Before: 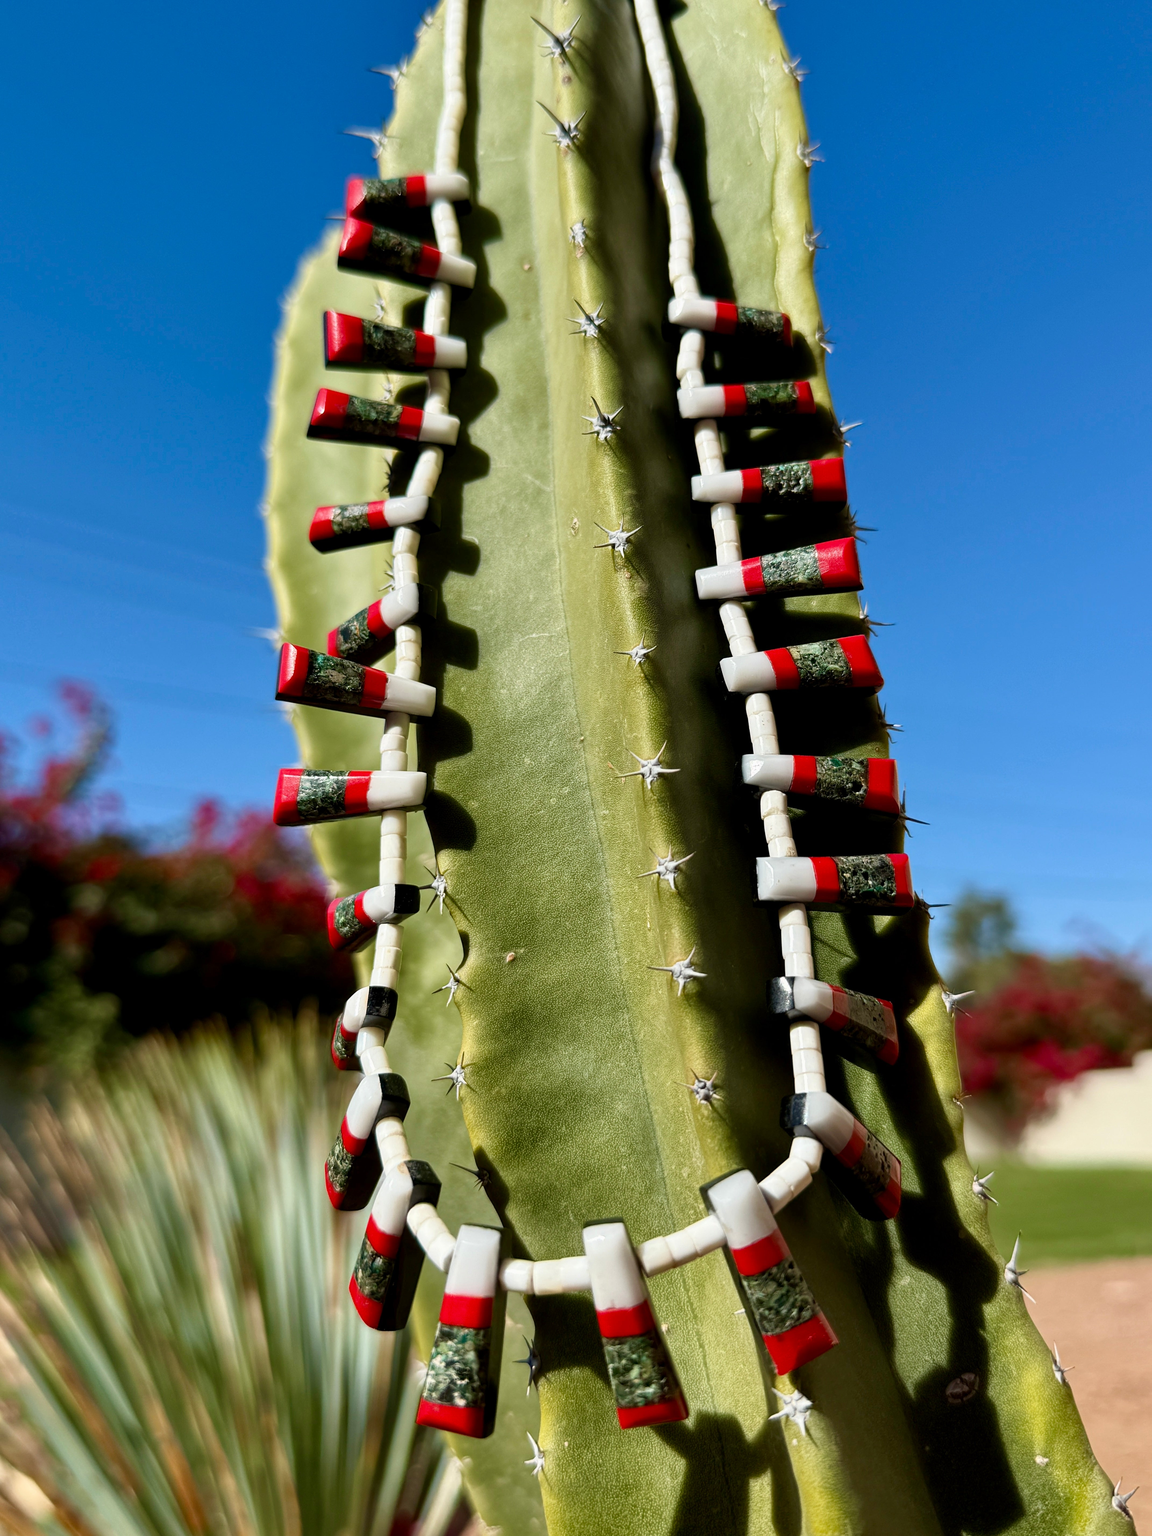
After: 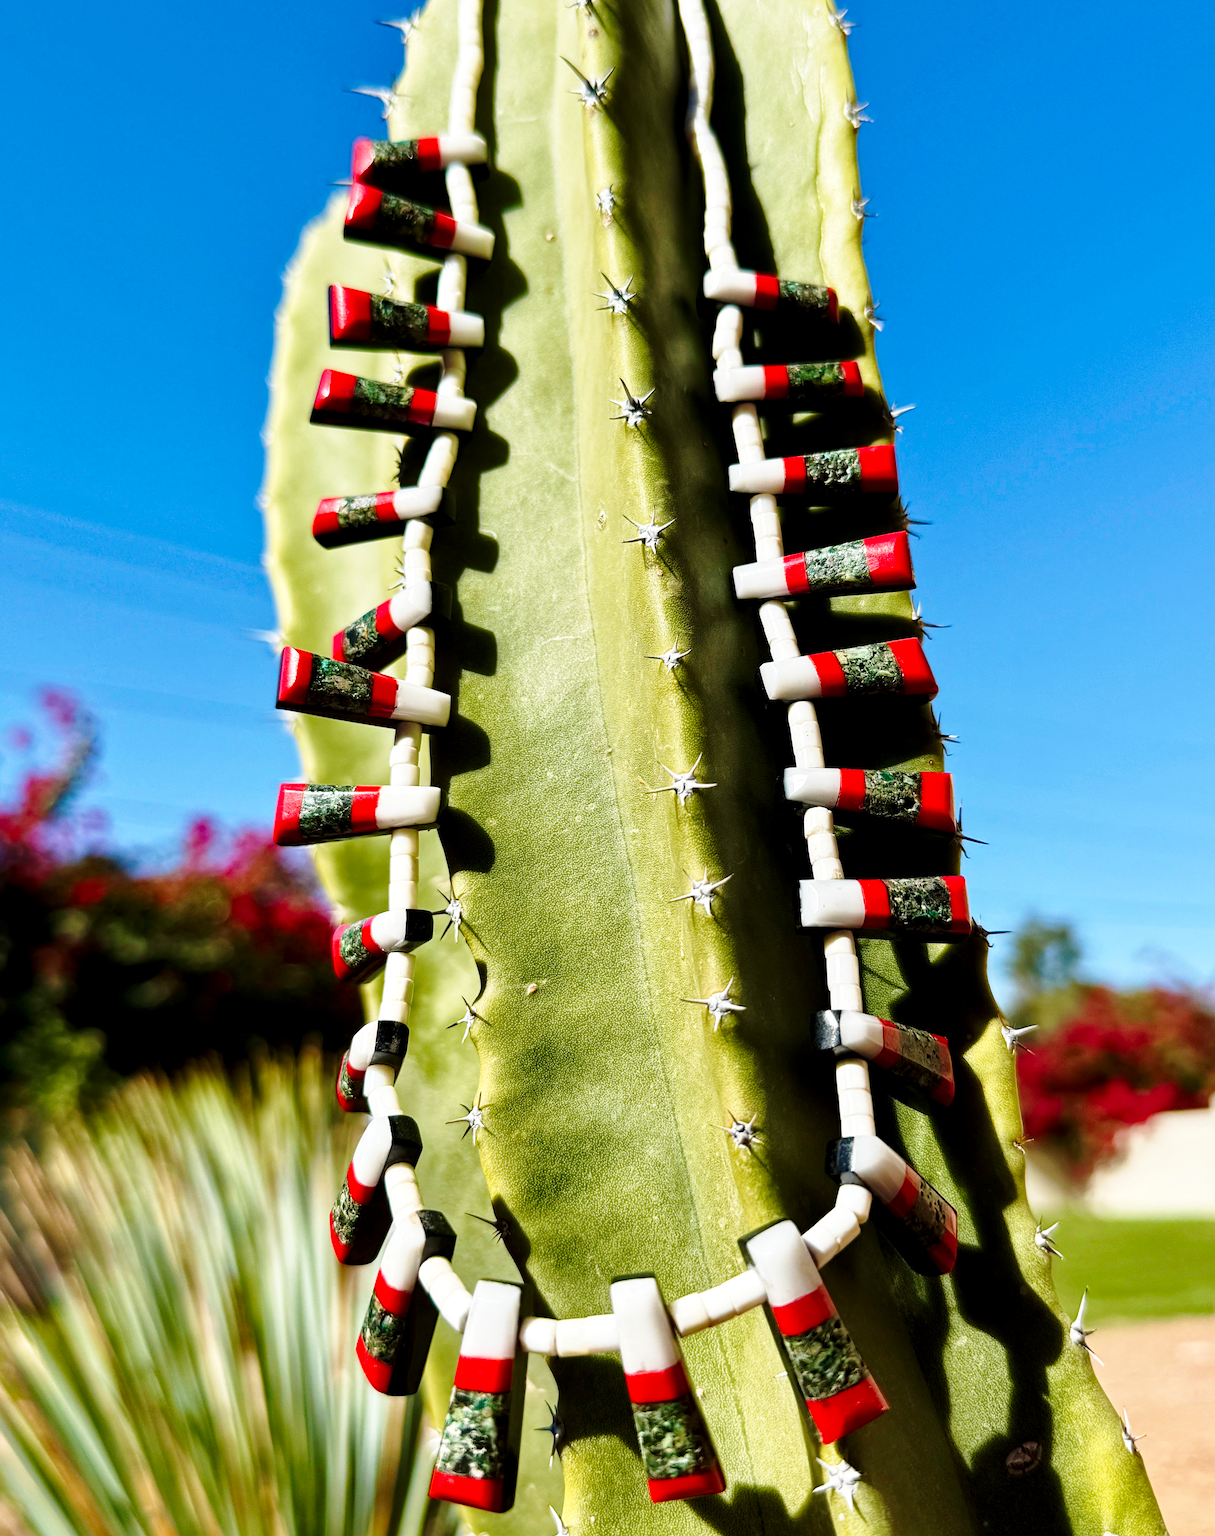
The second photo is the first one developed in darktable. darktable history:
tone equalizer: on, module defaults
base curve: curves: ch0 [(0, 0) (0.028, 0.03) (0.121, 0.232) (0.46, 0.748) (0.859, 0.968) (1, 1)], preserve colors none
haze removal: compatibility mode true, adaptive false
crop: left 1.964%, top 3.251%, right 1.122%, bottom 4.933%
local contrast: mode bilateral grid, contrast 20, coarseness 50, detail 120%, midtone range 0.2
